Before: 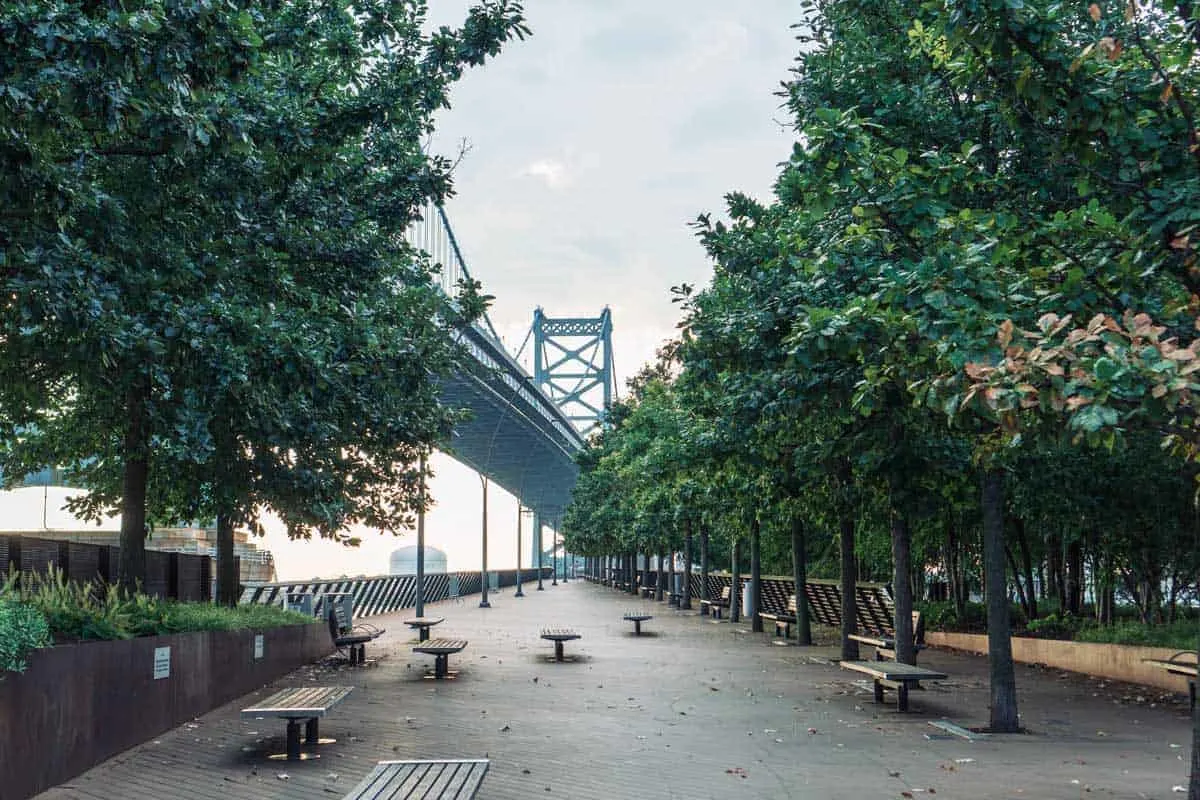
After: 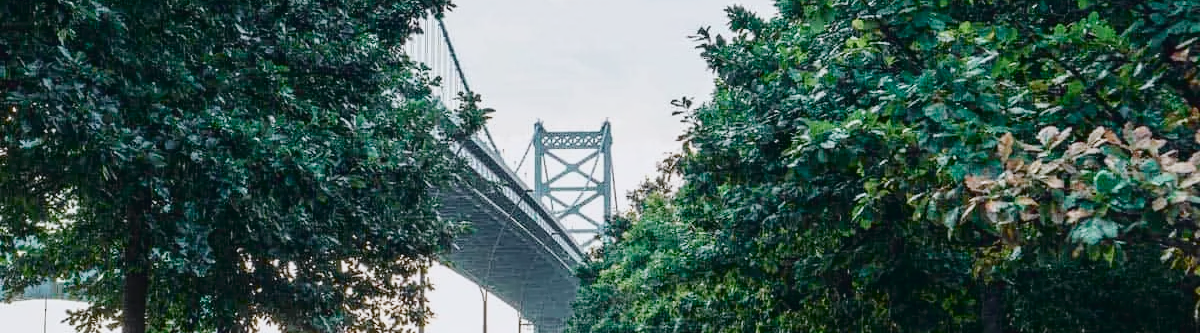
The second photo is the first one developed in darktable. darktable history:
color balance rgb: shadows lift › chroma 0.808%, shadows lift › hue 112.58°, perceptual saturation grading › global saturation 0.171%, perceptual saturation grading › highlights -31.799%, perceptual saturation grading › mid-tones 5.131%, perceptual saturation grading › shadows 17.319%, contrast -10.267%
tone curve: curves: ch0 [(0, 0.023) (0.104, 0.058) (0.21, 0.162) (0.469, 0.524) (0.579, 0.65) (0.725, 0.8) (0.858, 0.903) (1, 0.974)]; ch1 [(0, 0) (0.414, 0.395) (0.447, 0.447) (0.502, 0.501) (0.521, 0.512) (0.57, 0.563) (0.618, 0.61) (0.654, 0.642) (1, 1)]; ch2 [(0, 0) (0.356, 0.408) (0.437, 0.453) (0.492, 0.485) (0.524, 0.508) (0.566, 0.567) (0.595, 0.604) (1, 1)], color space Lab, independent channels, preserve colors none
crop and rotate: top 23.446%, bottom 34.821%
